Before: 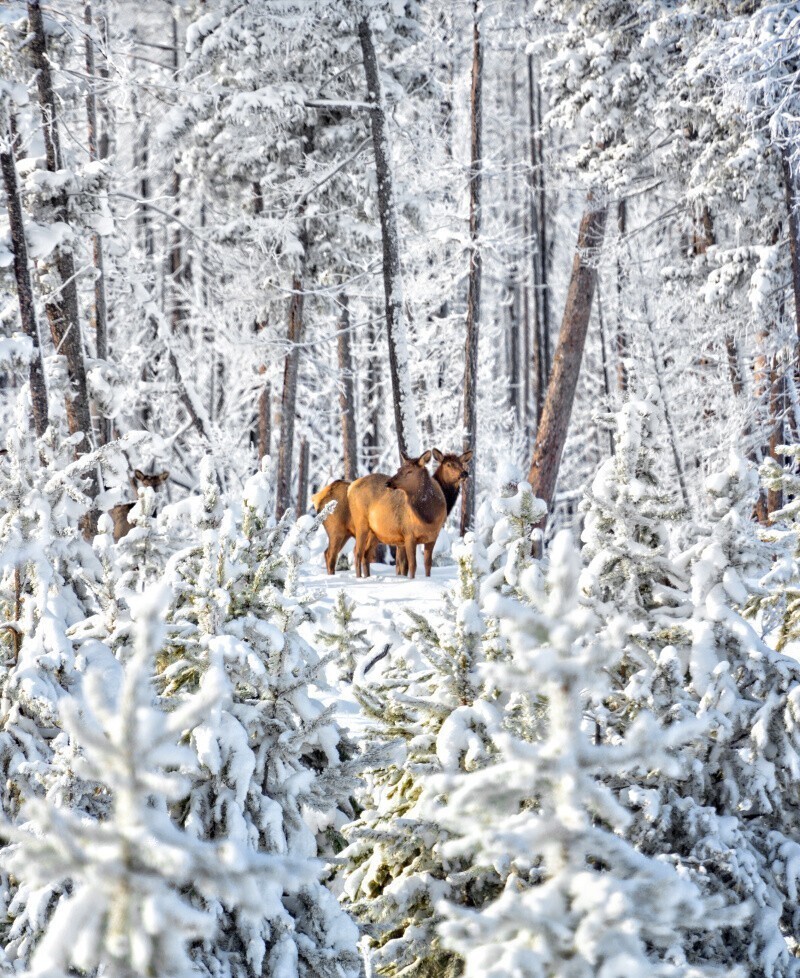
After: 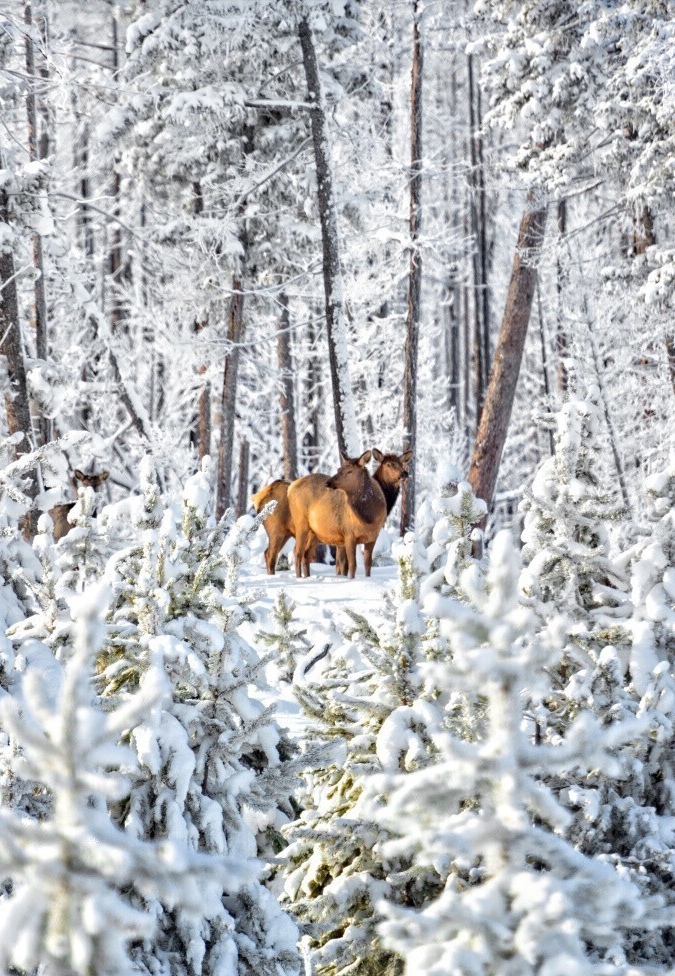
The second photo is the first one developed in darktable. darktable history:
crop: left 7.598%, right 7.873%
